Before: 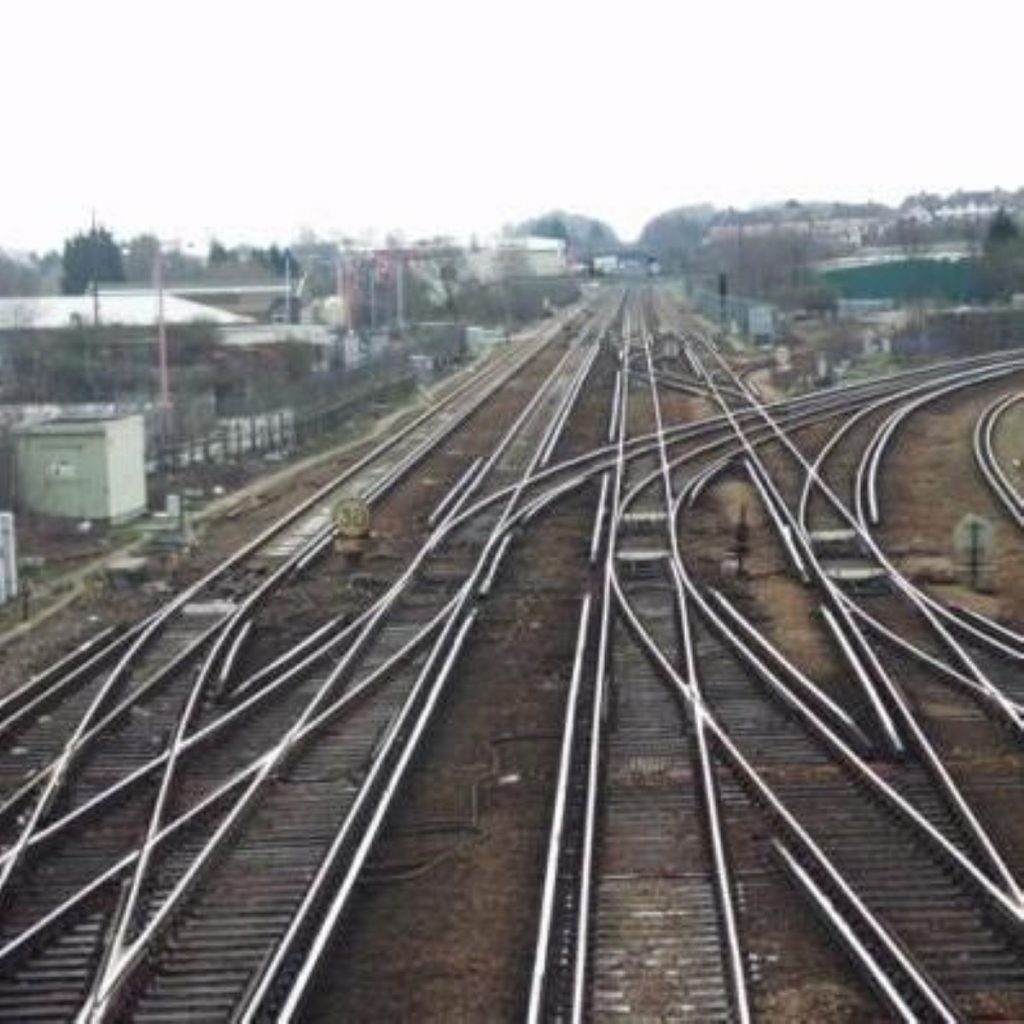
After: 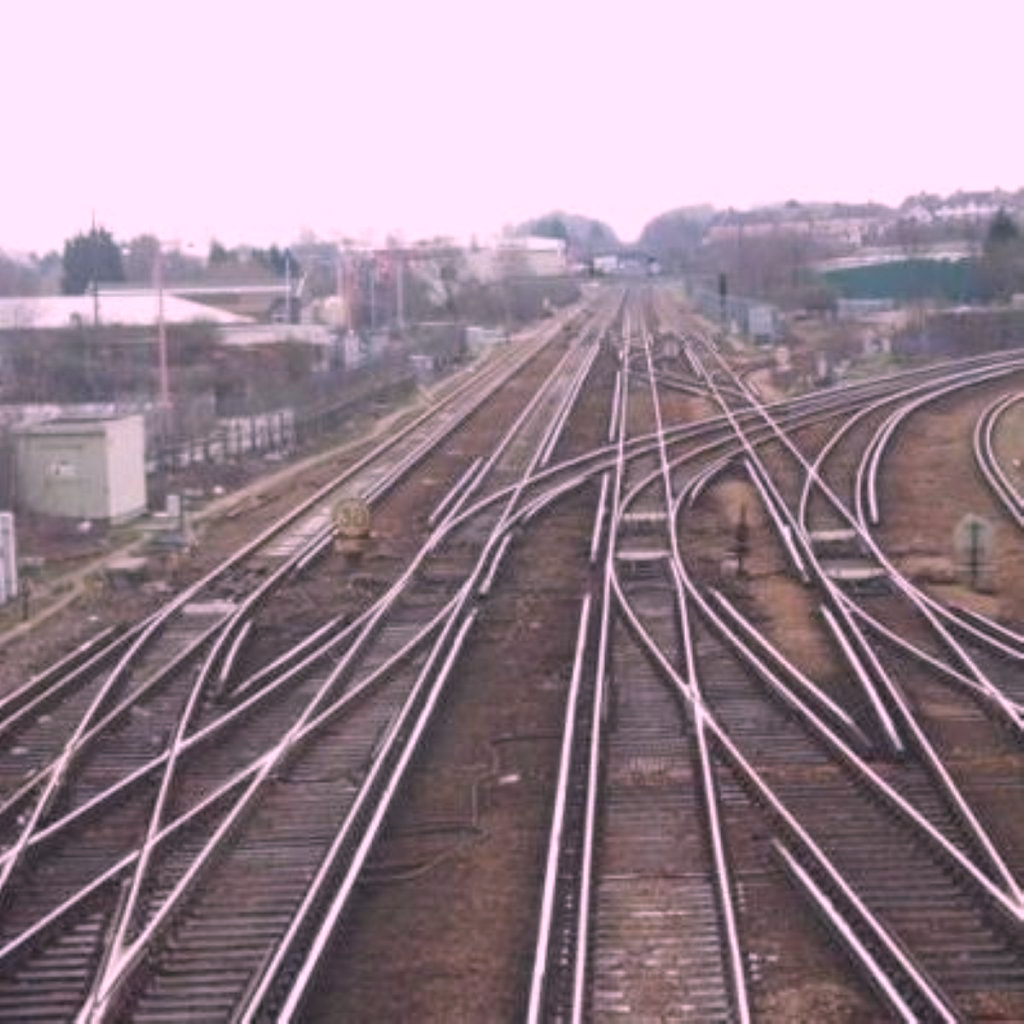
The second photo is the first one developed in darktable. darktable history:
contrast brightness saturation: contrast -0.15, brightness 0.05, saturation -0.12
white balance: red 1.188, blue 1.11
